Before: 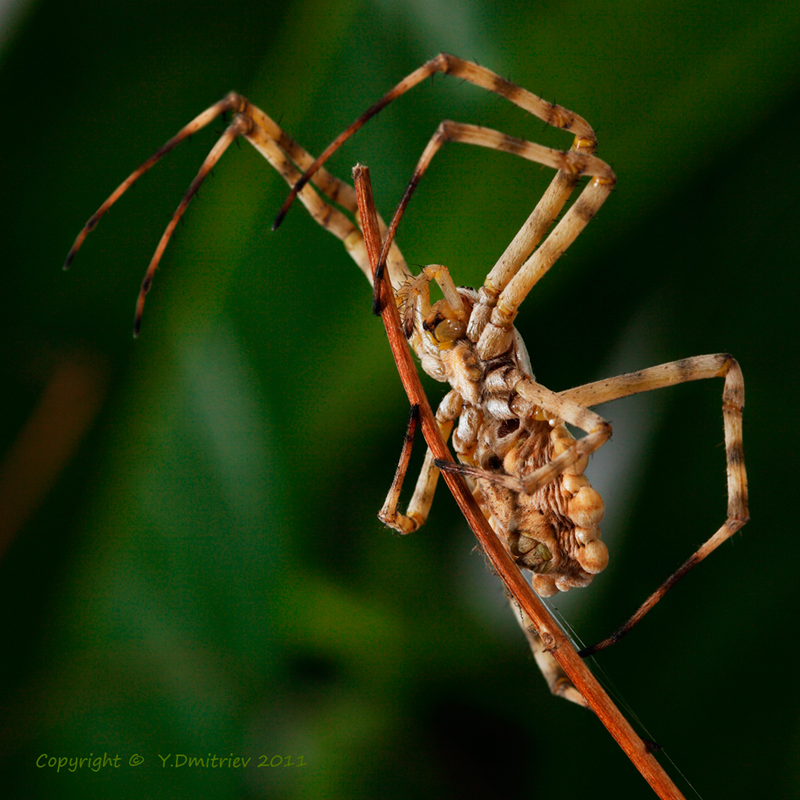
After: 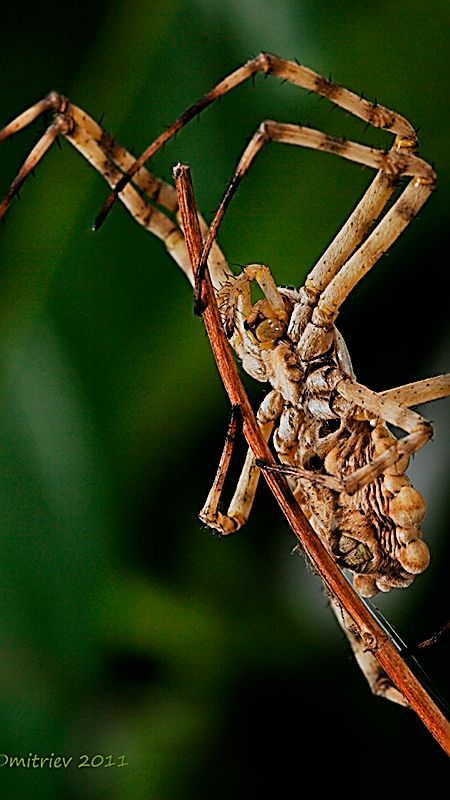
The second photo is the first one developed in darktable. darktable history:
sharpen: amount 1.997
crop and rotate: left 22.485%, right 21.166%
filmic rgb: black relative exposure -7.65 EV, white relative exposure 4.56 EV, hardness 3.61, color science v6 (2022)
